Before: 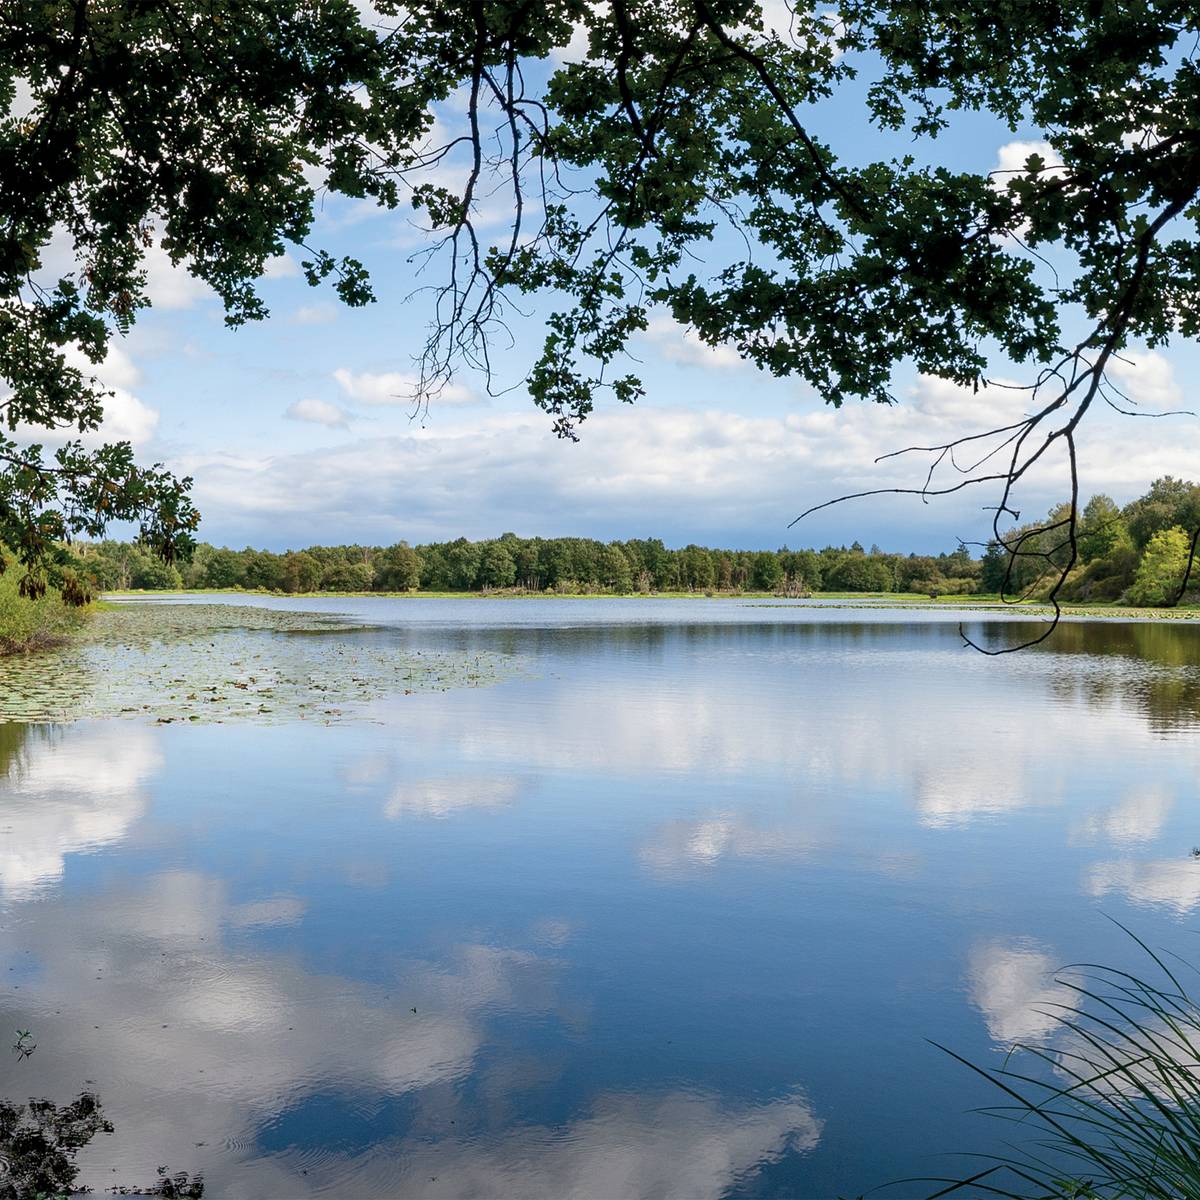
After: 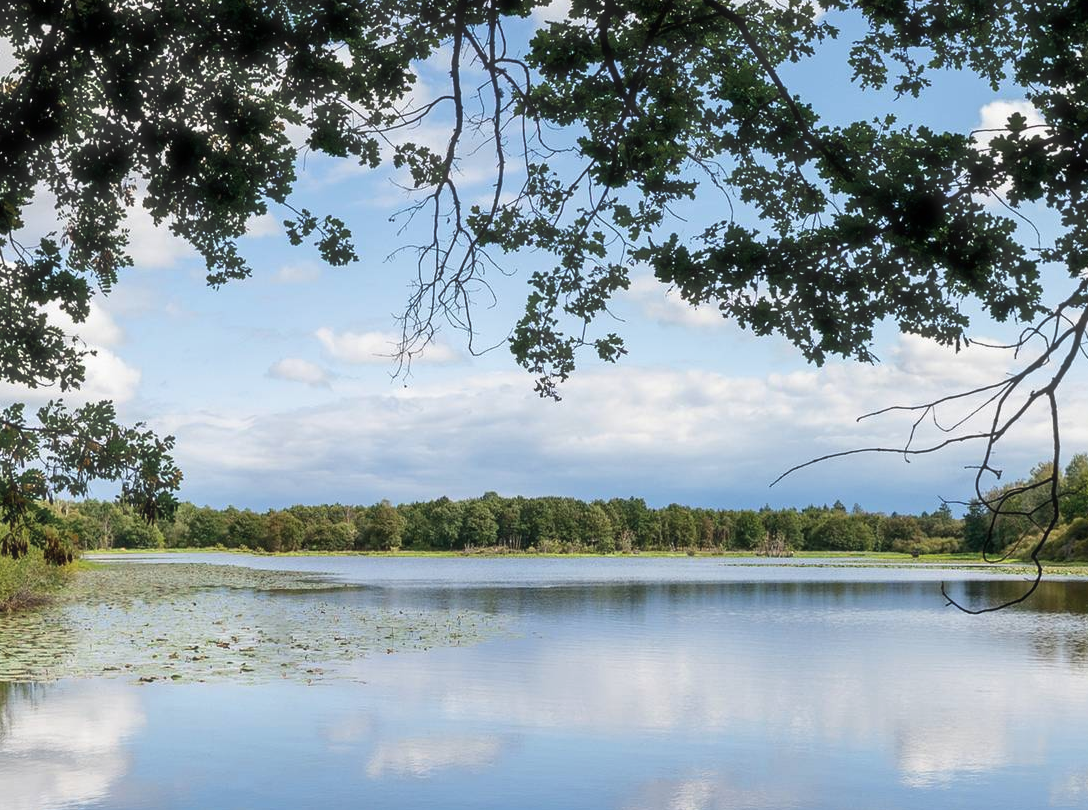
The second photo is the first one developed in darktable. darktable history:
crop: left 1.509%, top 3.452%, right 7.696%, bottom 28.452%
haze removal: strength -0.05
exposure: exposure -0.048 EV, compensate highlight preservation false
